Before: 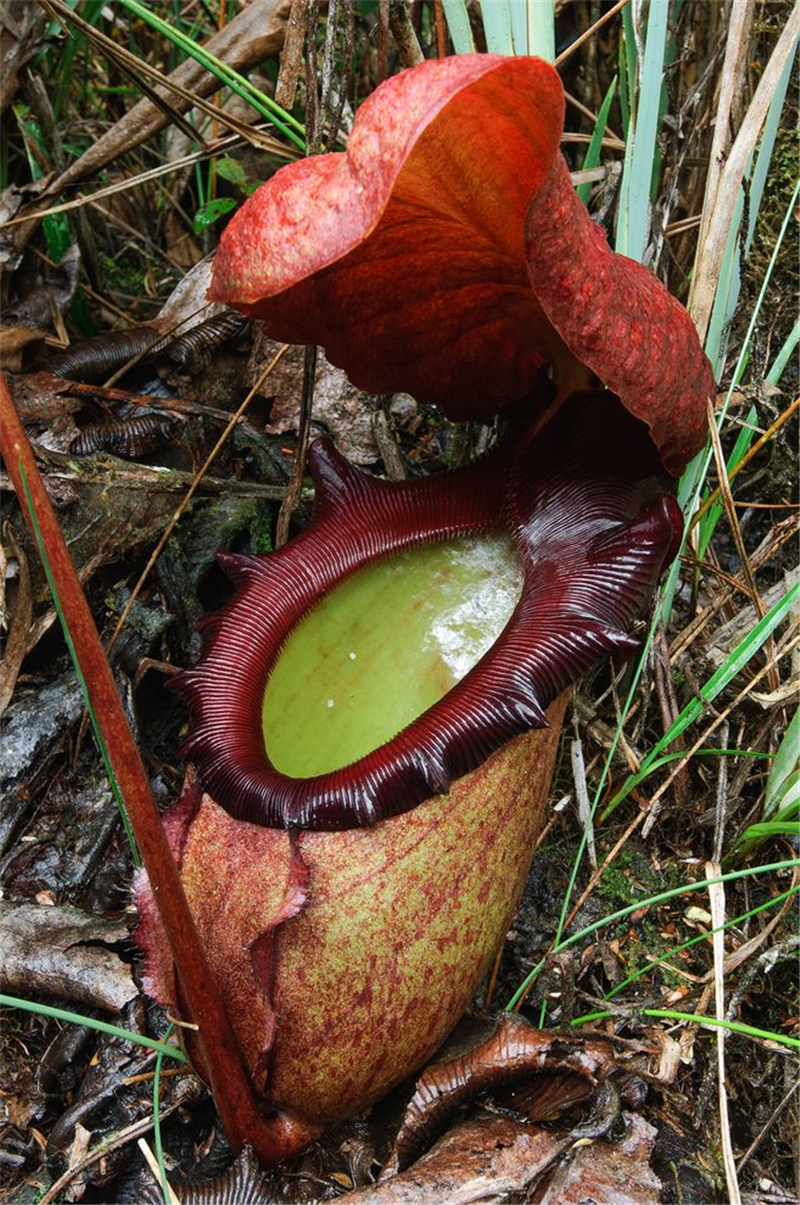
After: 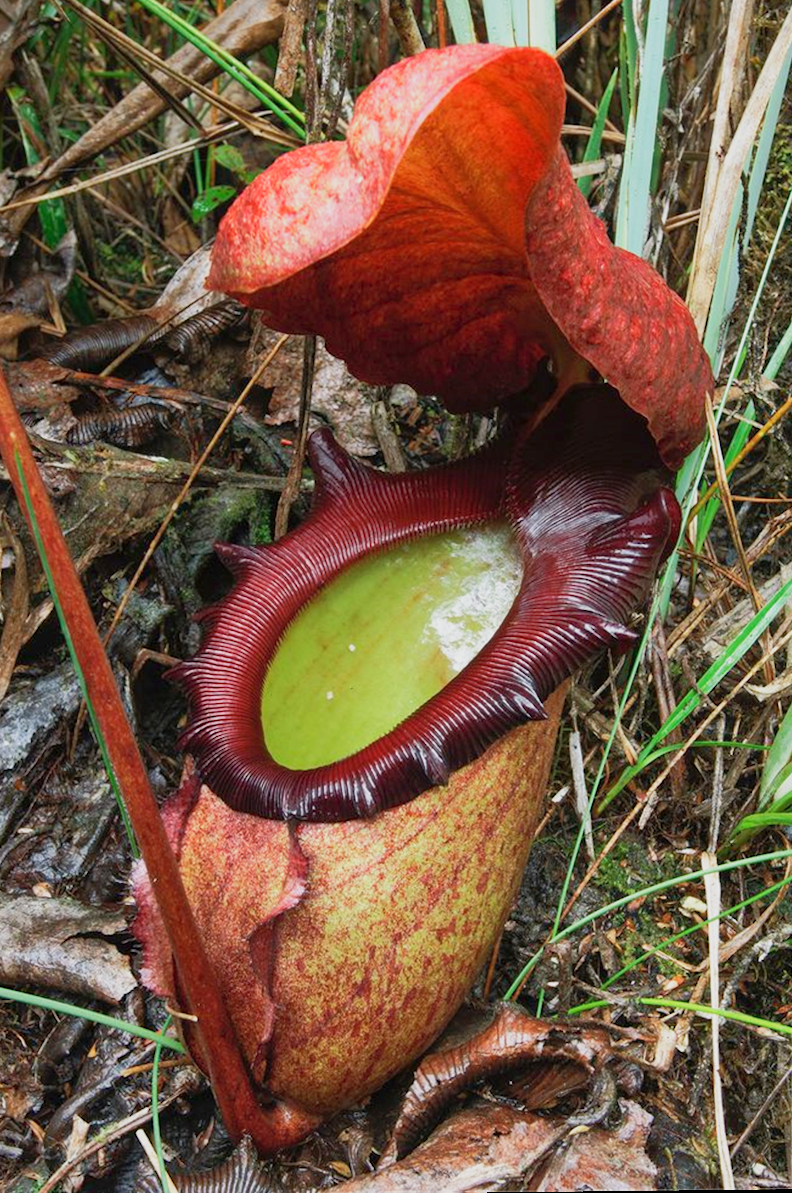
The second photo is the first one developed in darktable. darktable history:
shadows and highlights: on, module defaults
base curve: curves: ch0 [(0, 0) (0.088, 0.125) (0.176, 0.251) (0.354, 0.501) (0.613, 0.749) (1, 0.877)], preserve colors none
rotate and perspective: rotation 0.174°, lens shift (vertical) 0.013, lens shift (horizontal) 0.019, shear 0.001, automatic cropping original format, crop left 0.007, crop right 0.991, crop top 0.016, crop bottom 0.997
